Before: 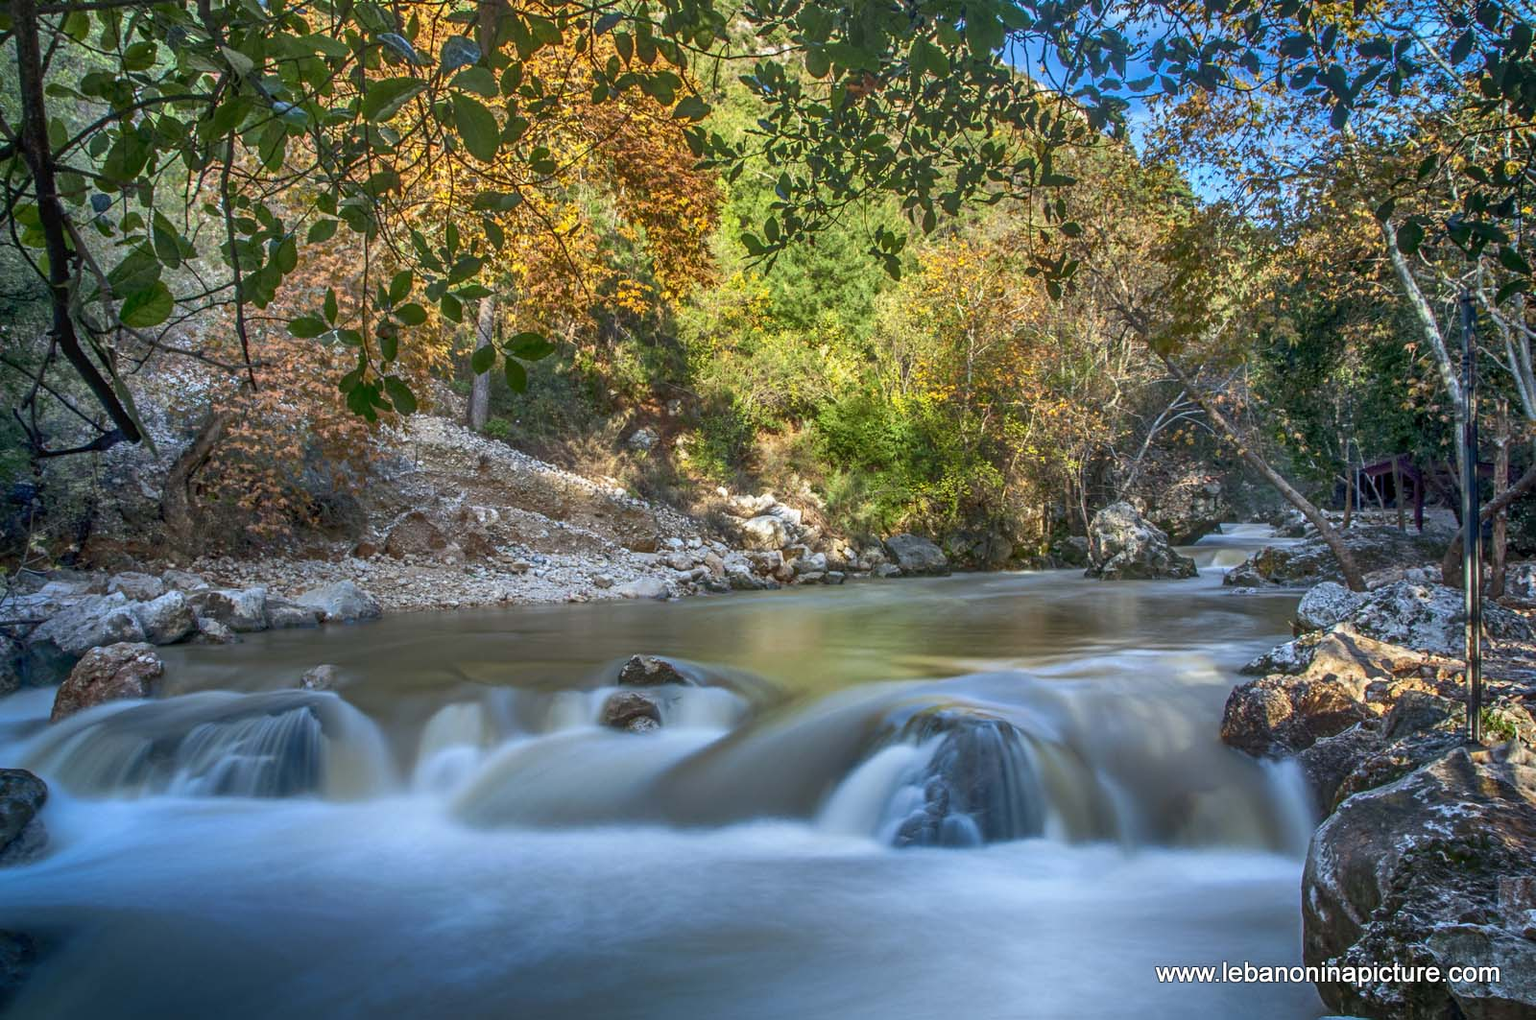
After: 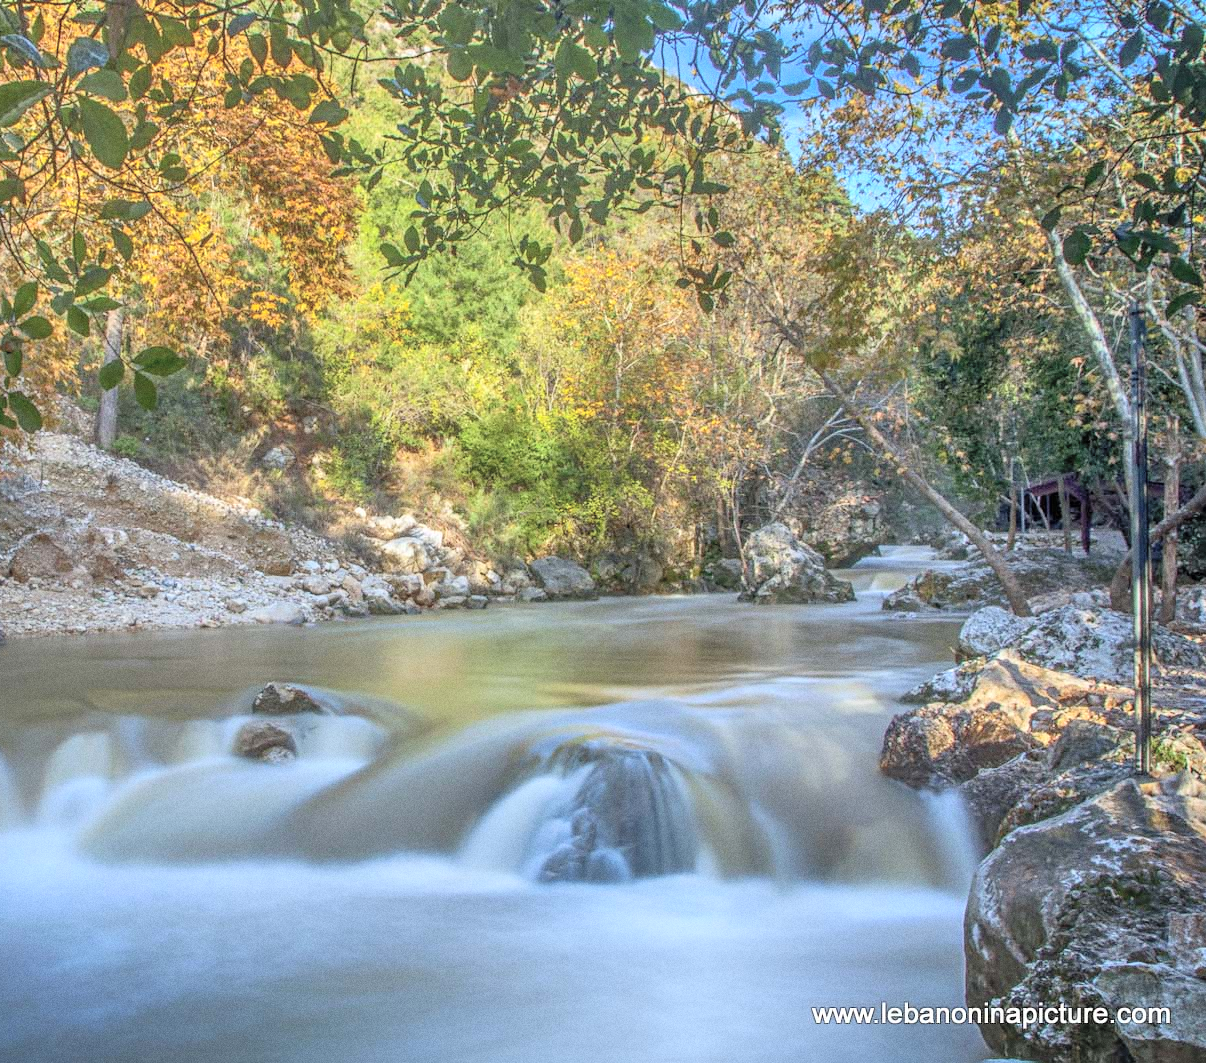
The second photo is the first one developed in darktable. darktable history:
crop and rotate: left 24.6%
grain: coarseness 0.09 ISO
global tonemap: drago (0.7, 100)
